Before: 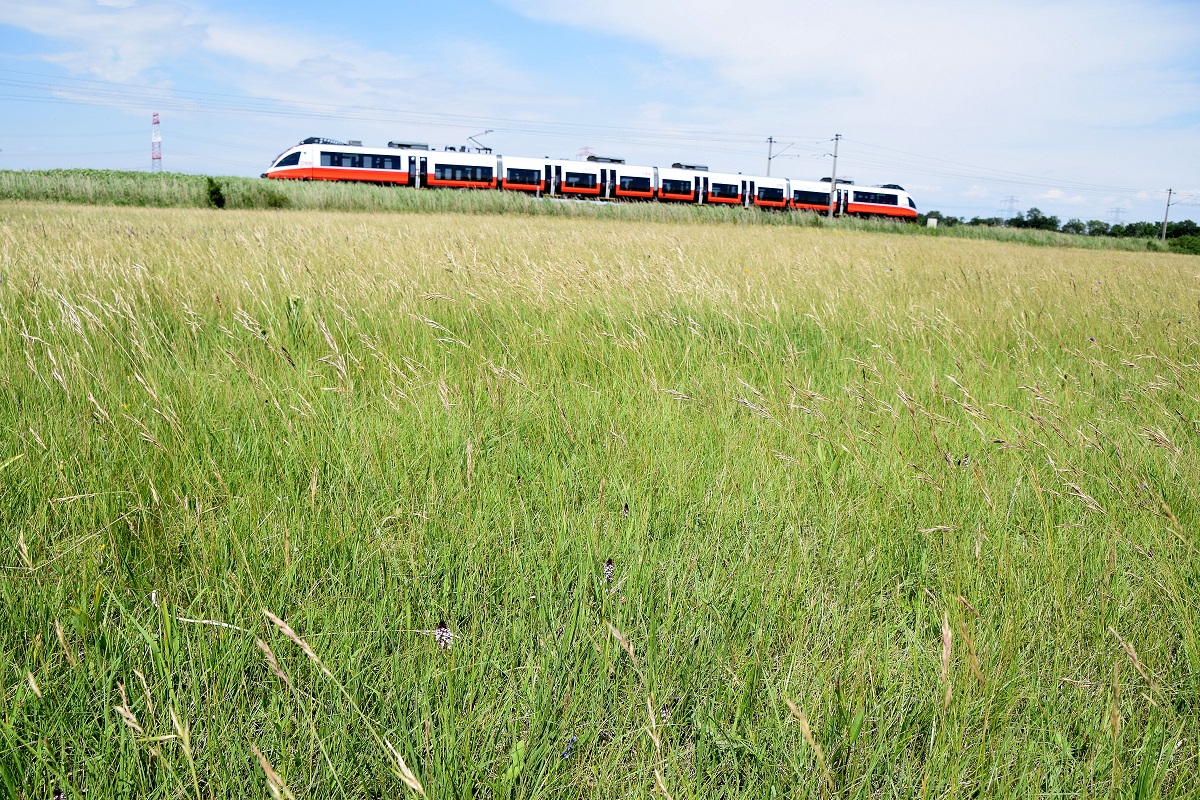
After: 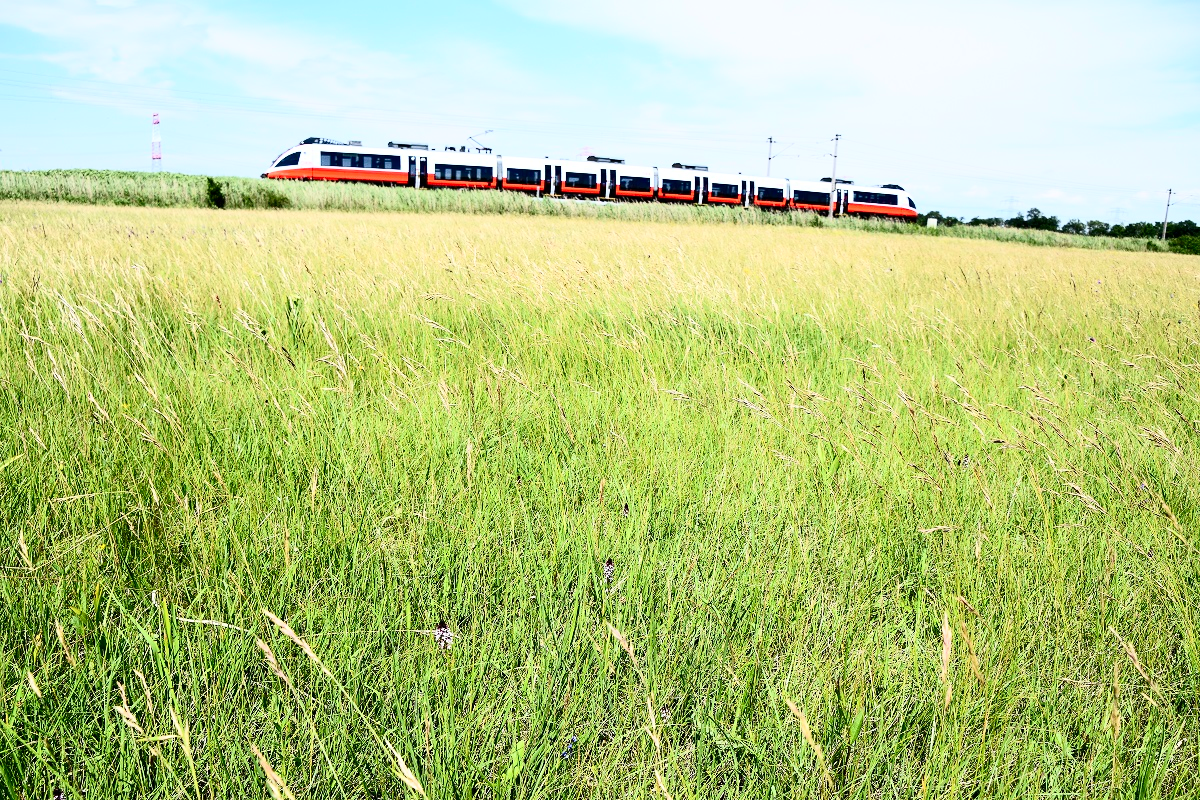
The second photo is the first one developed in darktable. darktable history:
contrast brightness saturation: contrast 0.401, brightness 0.109, saturation 0.209
